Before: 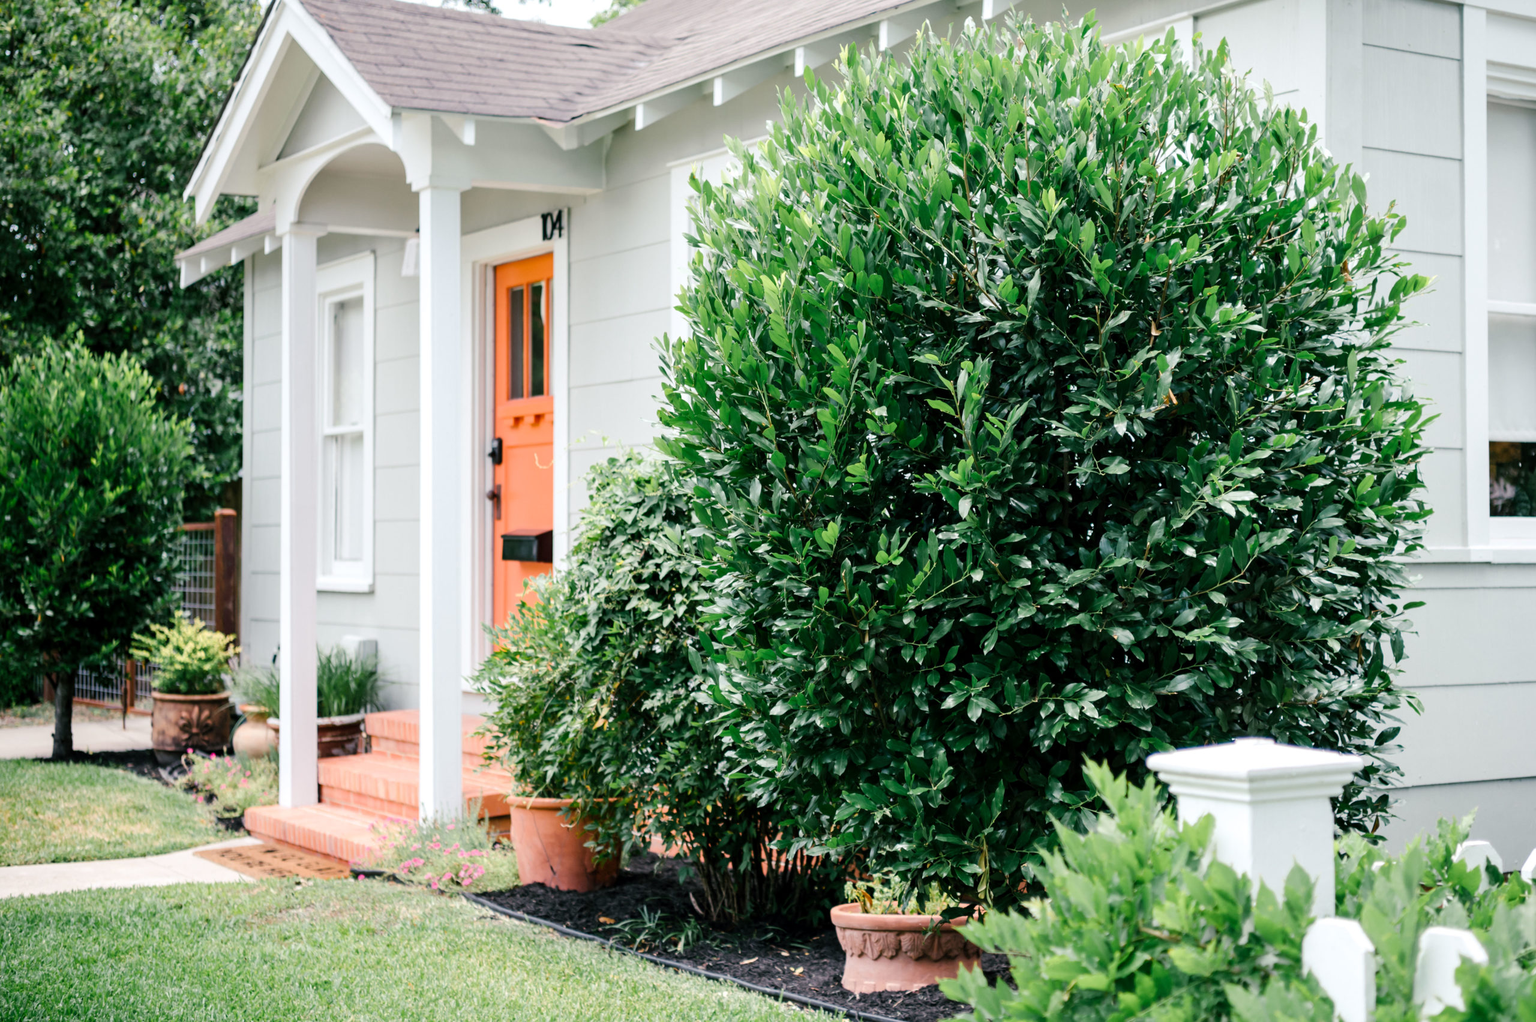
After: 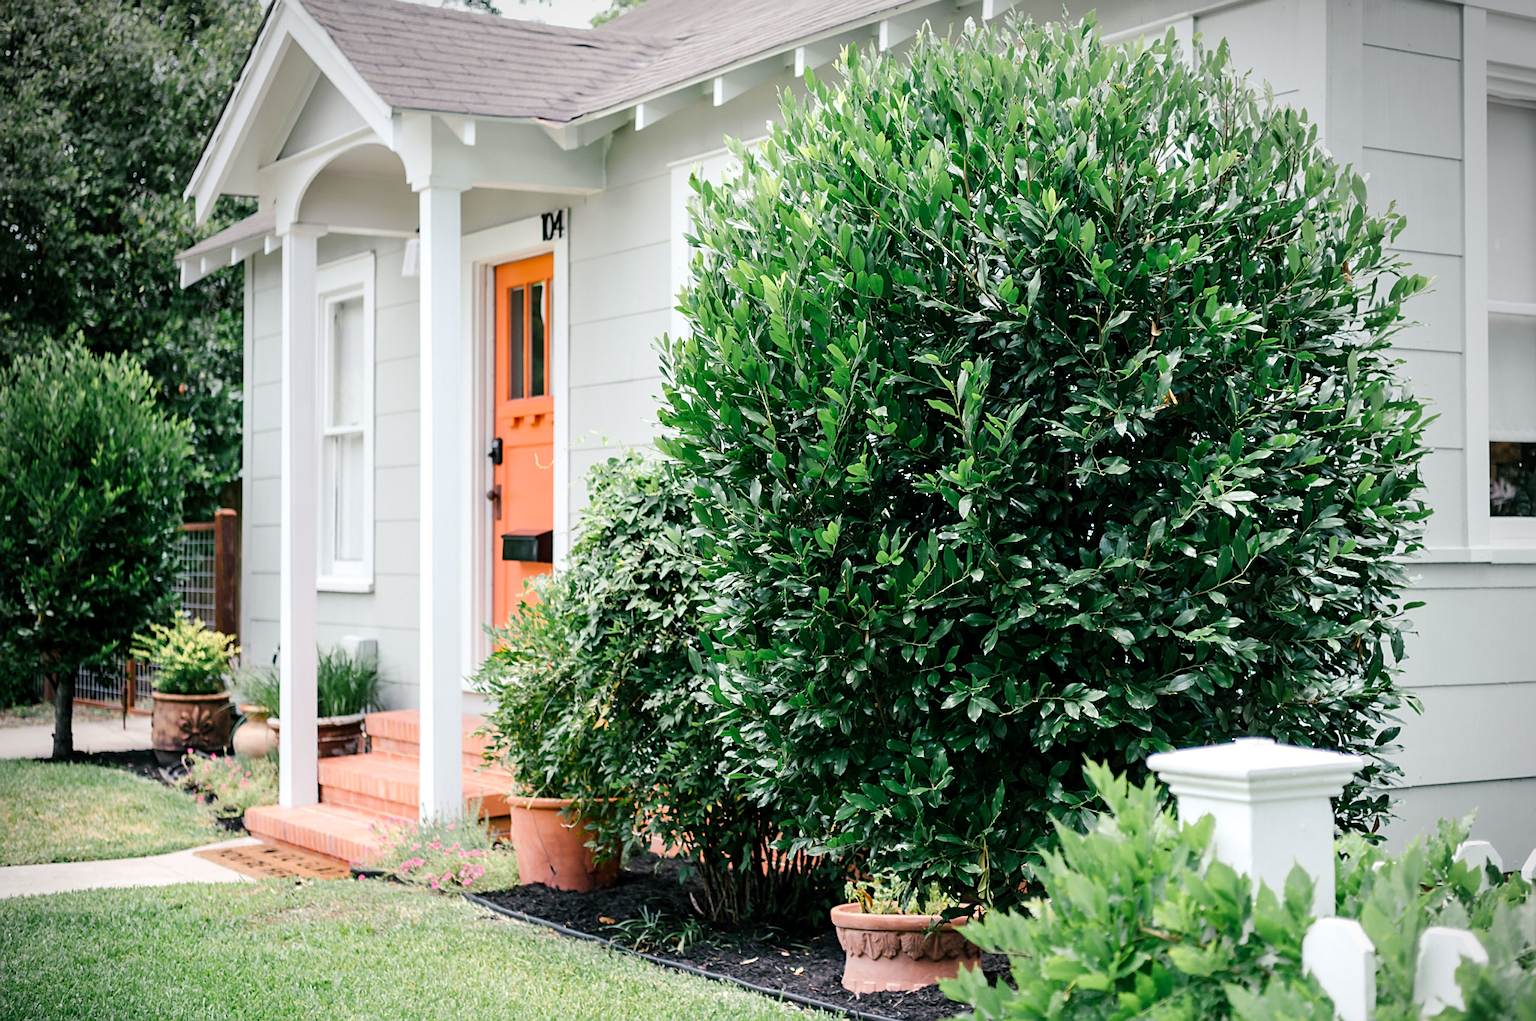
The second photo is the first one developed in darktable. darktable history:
vignetting: center (-0.027, 0.402), unbound false
sharpen: on, module defaults
tone equalizer: on, module defaults
